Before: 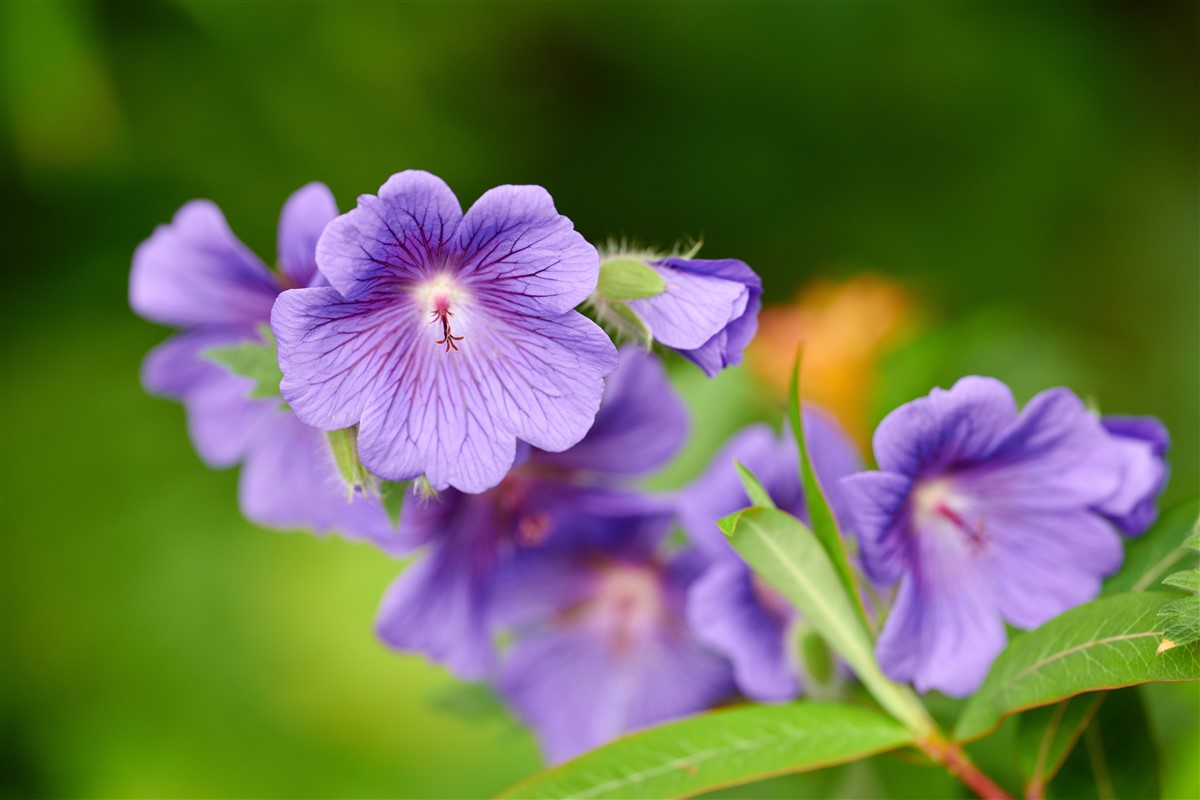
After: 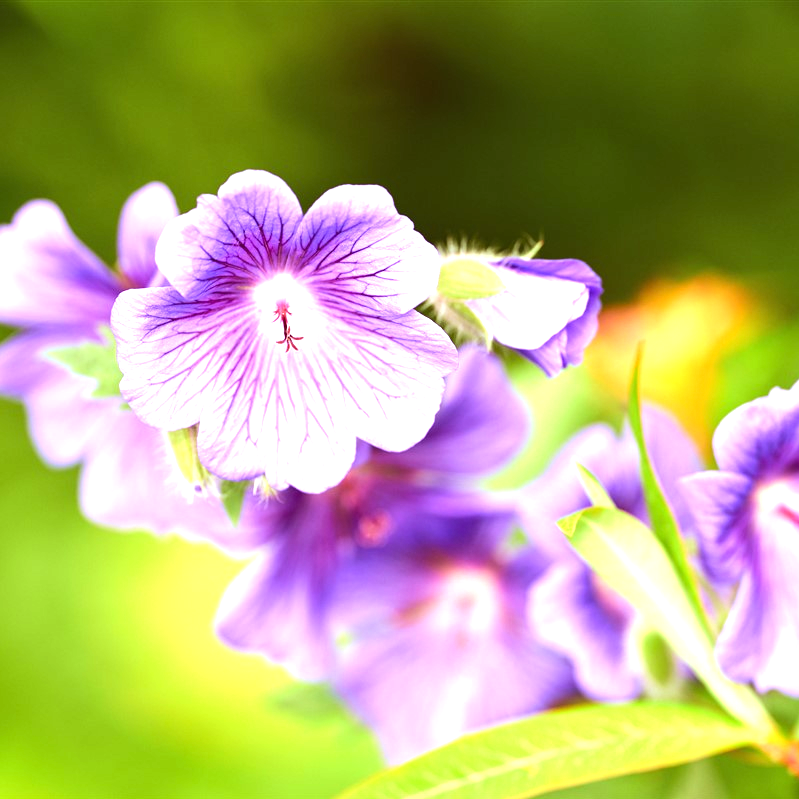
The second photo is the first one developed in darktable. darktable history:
crop and rotate: left 13.342%, right 19.991%
velvia: strength 15%
exposure: black level correction 0, exposure 1 EV, compensate exposure bias true, compensate highlight preservation false
rgb levels: mode RGB, independent channels, levels [[0, 0.474, 1], [0, 0.5, 1], [0, 0.5, 1]]
tone equalizer: -8 EV -0.417 EV, -7 EV -0.389 EV, -6 EV -0.333 EV, -5 EV -0.222 EV, -3 EV 0.222 EV, -2 EV 0.333 EV, -1 EV 0.389 EV, +0 EV 0.417 EV, edges refinement/feathering 500, mask exposure compensation -1.57 EV, preserve details no
